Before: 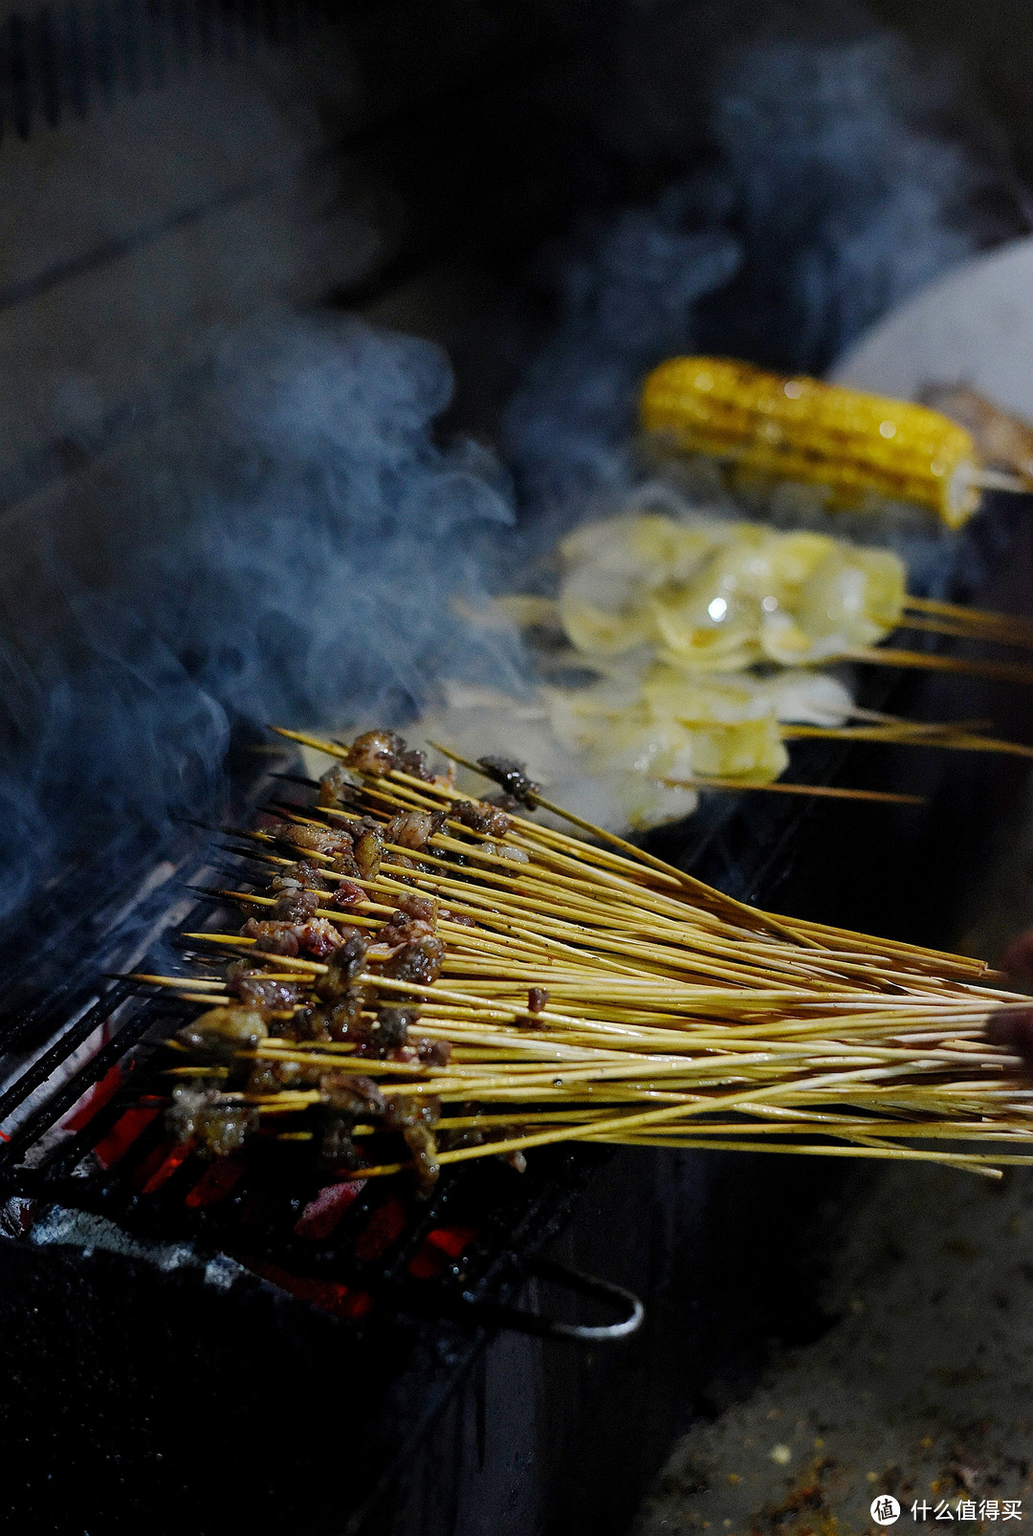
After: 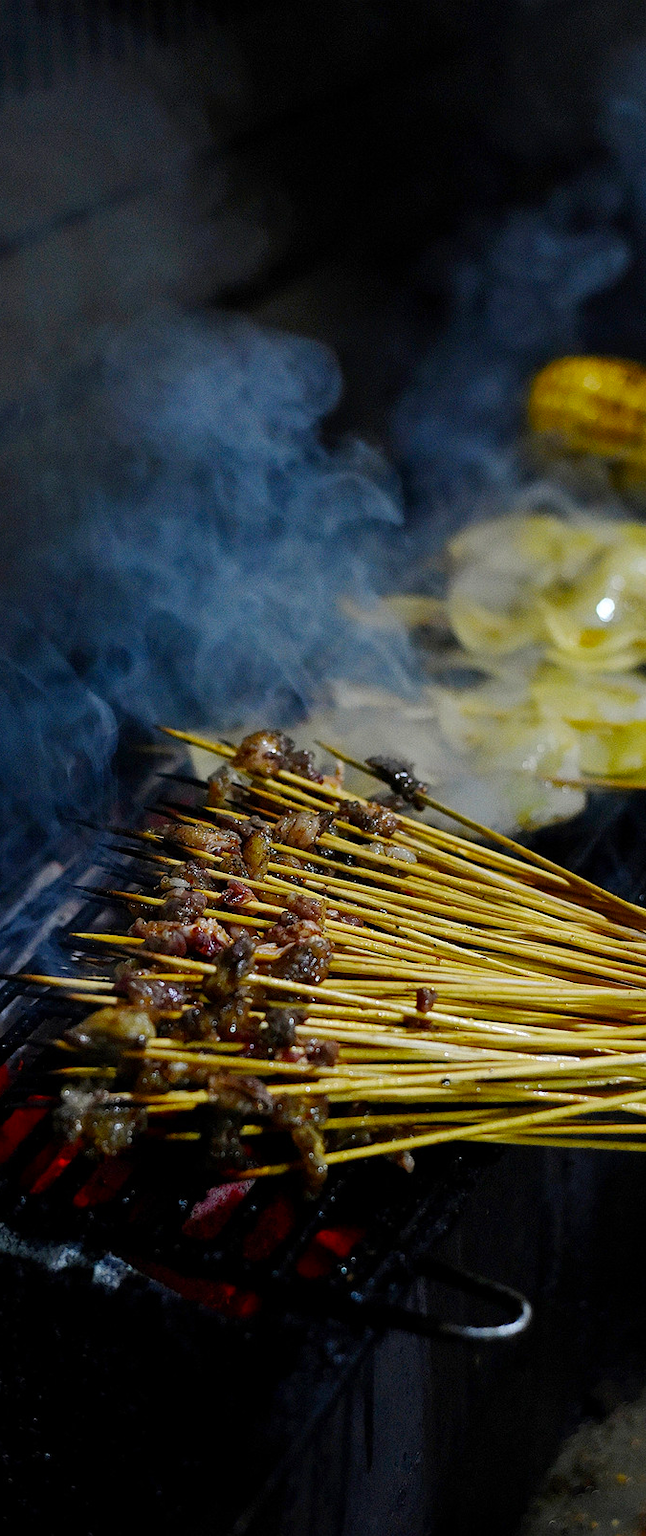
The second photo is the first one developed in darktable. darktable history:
crop: left 10.851%, right 26.556%
contrast brightness saturation: contrast 0.078, saturation 0.199
